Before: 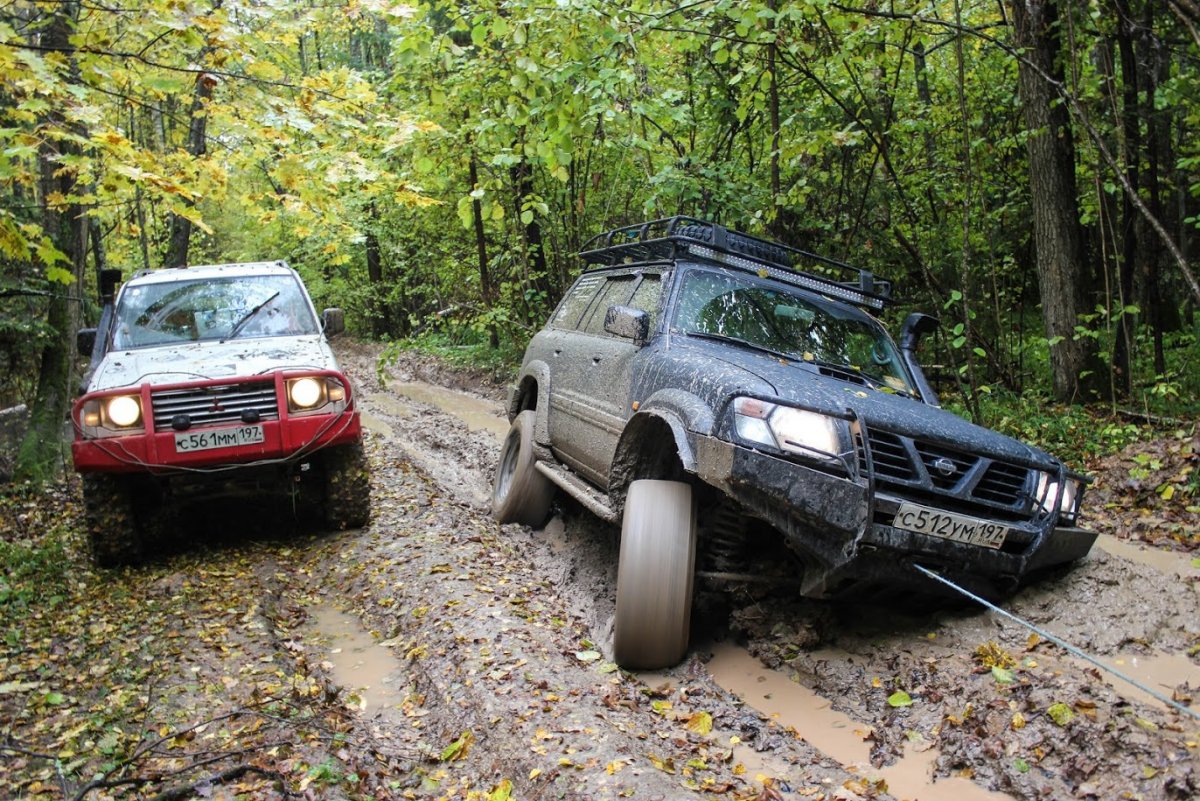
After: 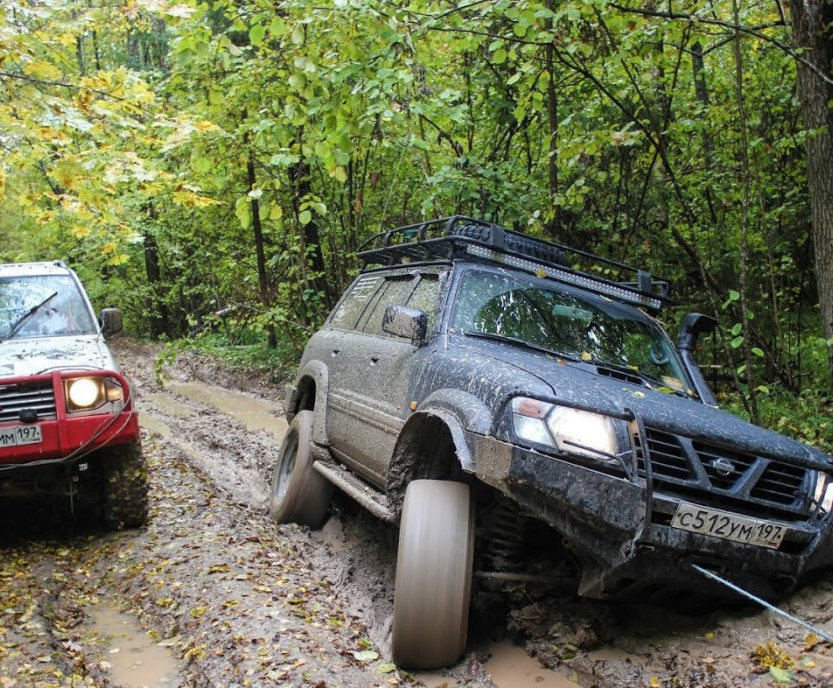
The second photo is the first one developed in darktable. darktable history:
shadows and highlights: shadows 25.08, highlights -24
crop: left 18.509%, right 12.038%, bottom 14.067%
